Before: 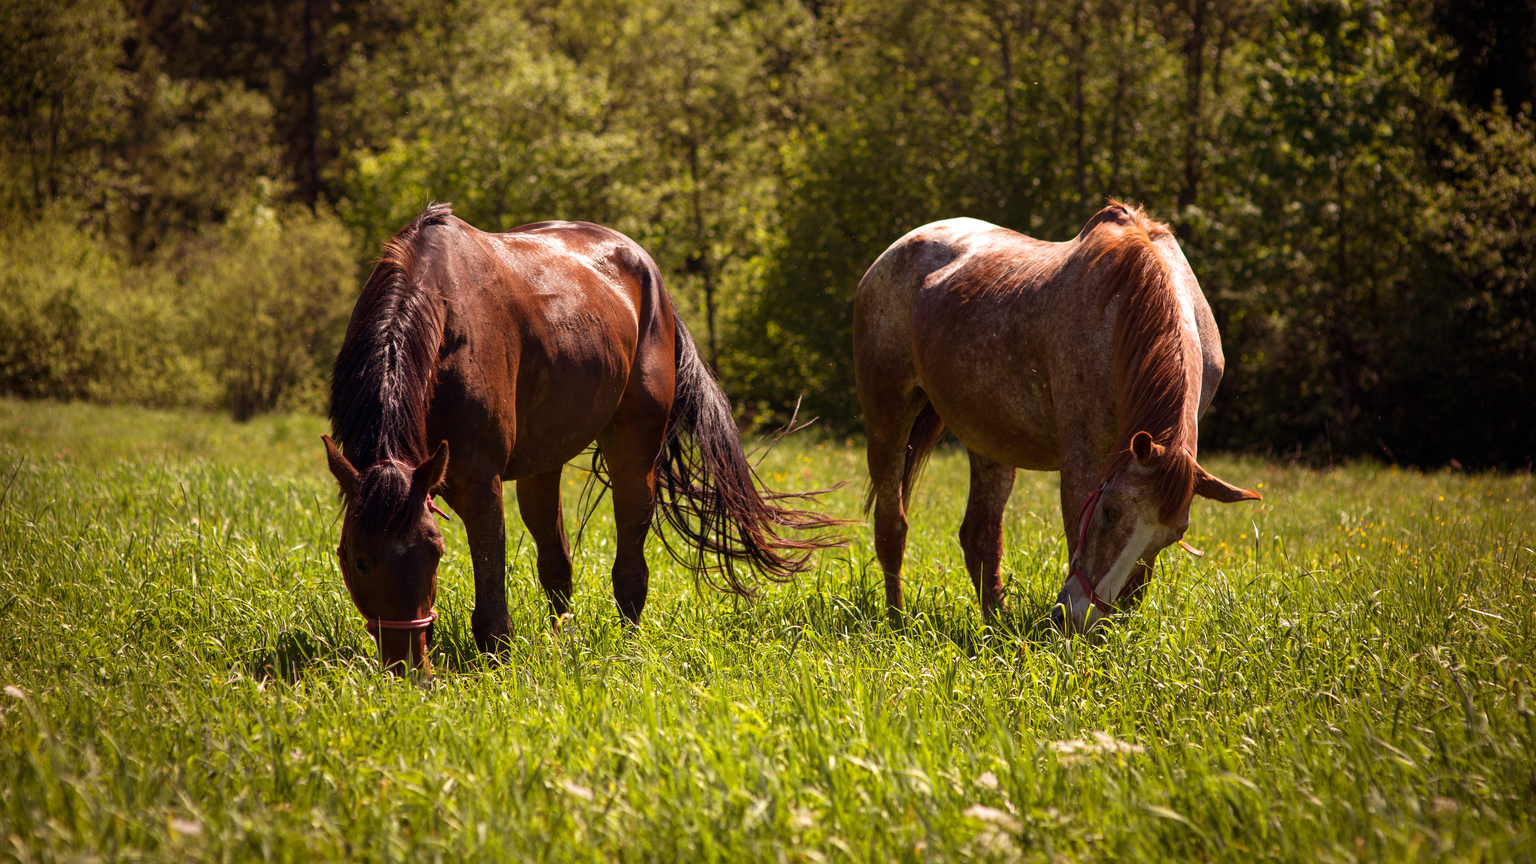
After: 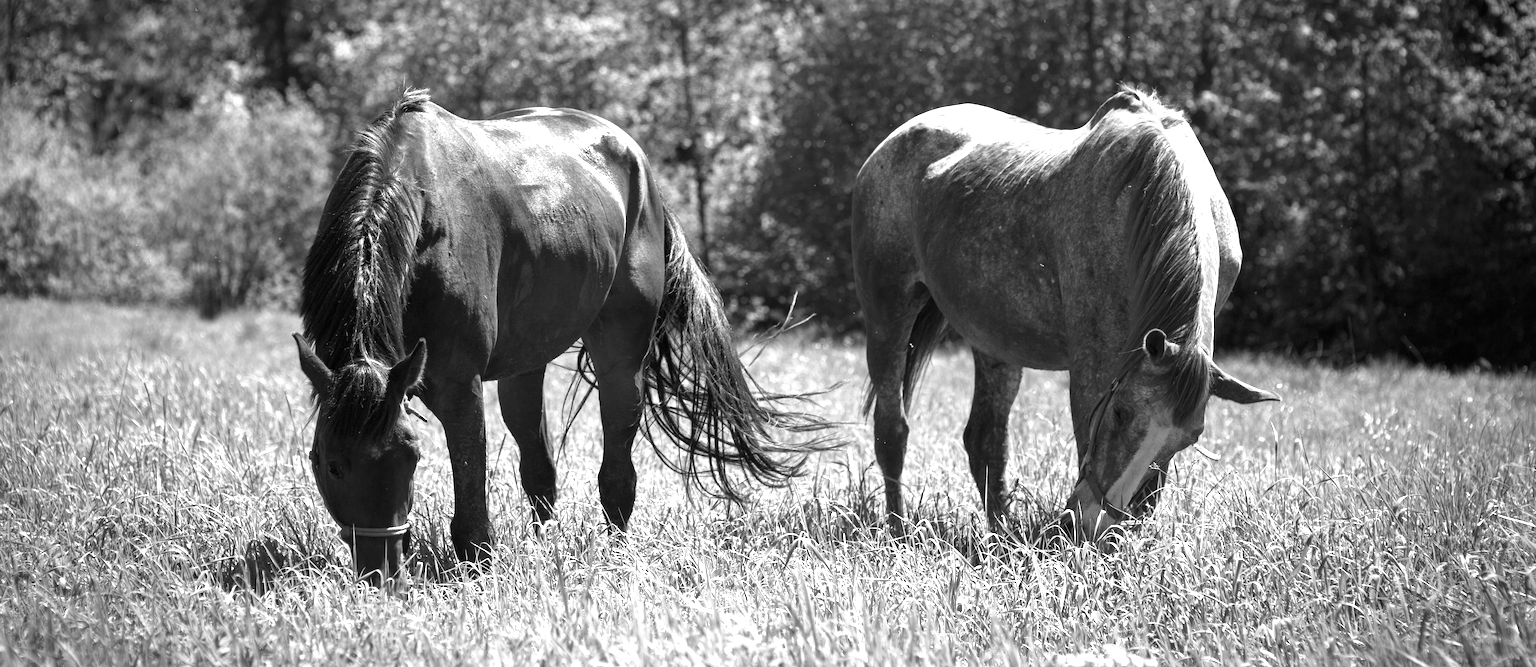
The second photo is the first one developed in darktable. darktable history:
crop and rotate: left 2.825%, top 13.766%, right 2.028%, bottom 12.695%
exposure: black level correction 0, exposure 1.001 EV, compensate exposure bias true, compensate highlight preservation false
color zones: curves: ch1 [(0, -0.394) (0.143, -0.394) (0.286, -0.394) (0.429, -0.392) (0.571, -0.391) (0.714, -0.391) (0.857, -0.391) (1, -0.394)]
